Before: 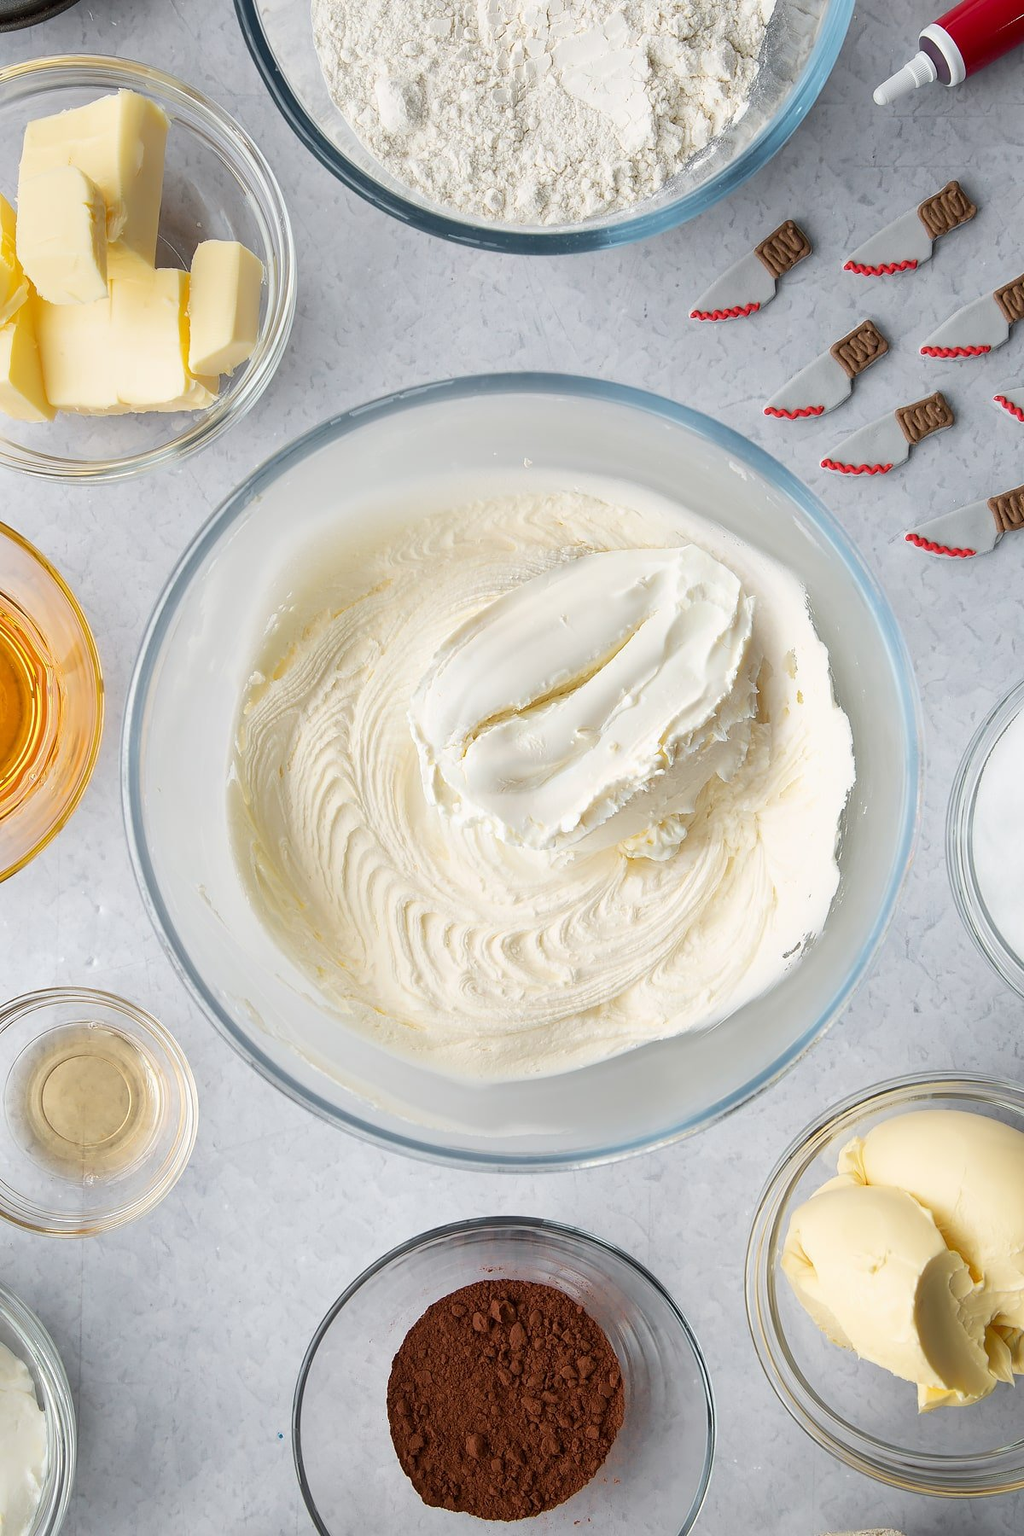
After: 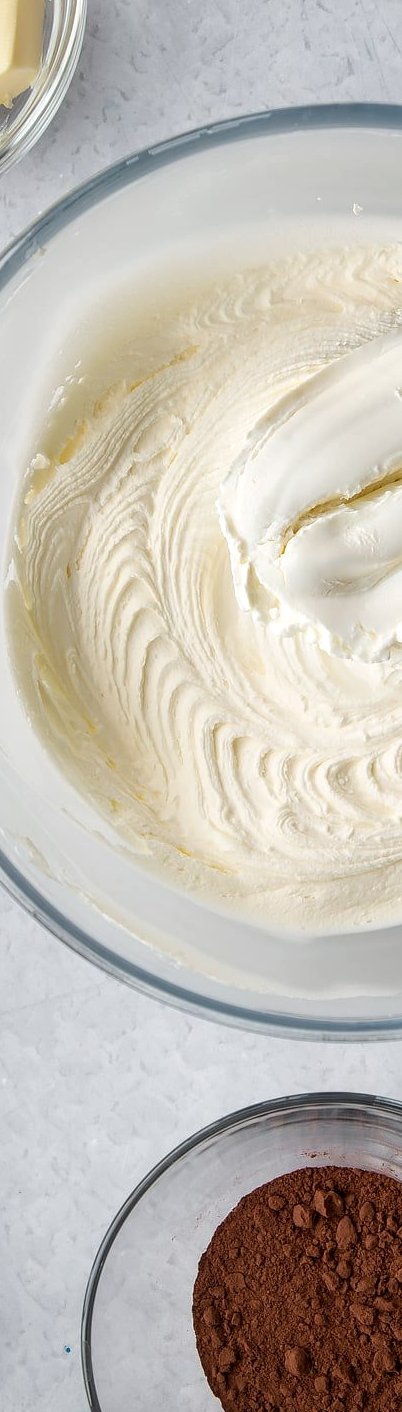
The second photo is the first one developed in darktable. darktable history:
crop and rotate: left 21.77%, top 18.528%, right 44.676%, bottom 2.997%
local contrast: detail 130%
